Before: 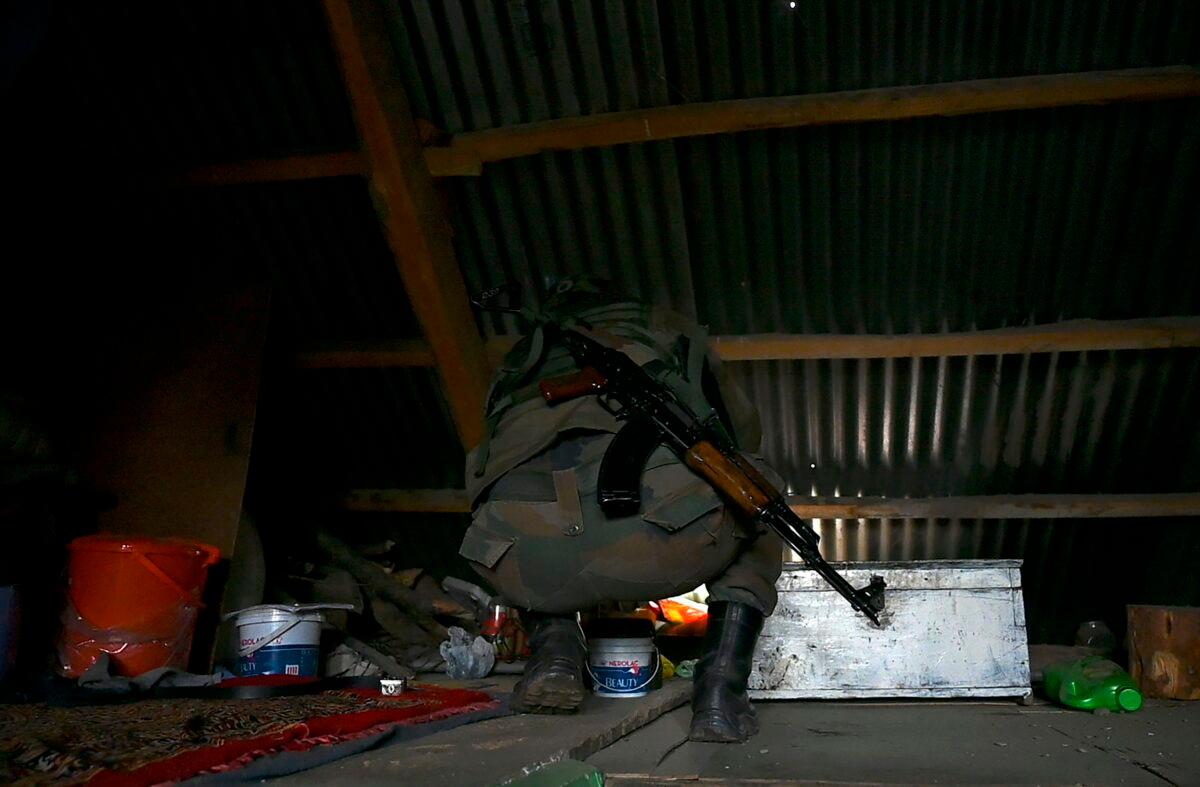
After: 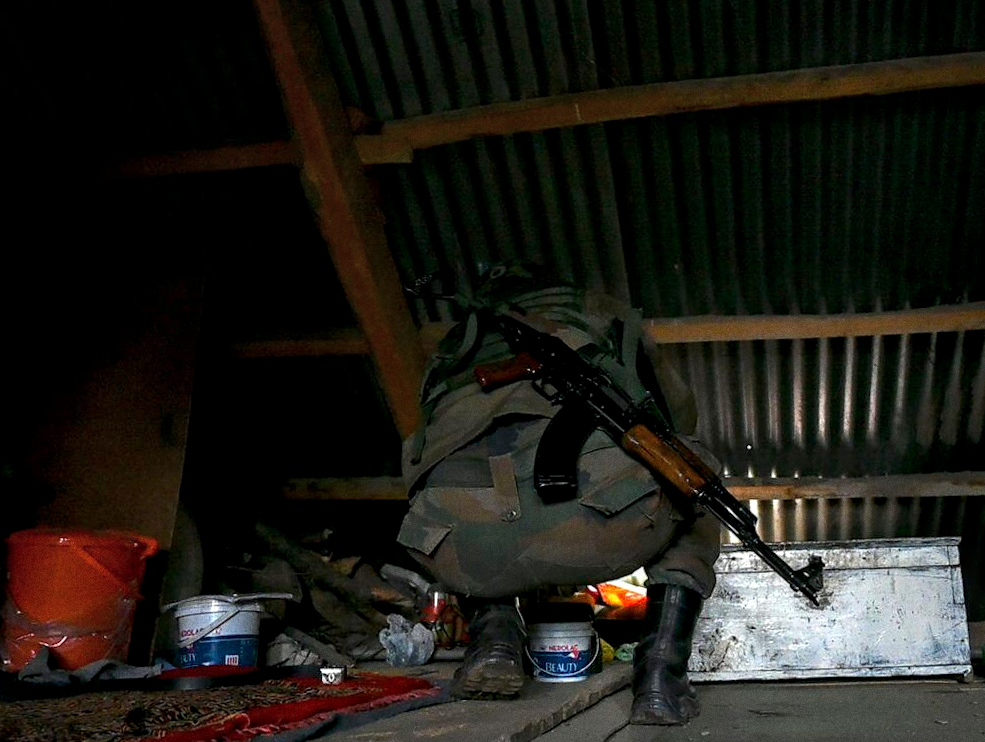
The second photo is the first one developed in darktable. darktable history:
crop and rotate: angle 1°, left 4.281%, top 0.642%, right 11.383%, bottom 2.486%
contrast equalizer: octaves 7, y [[0.6 ×6], [0.55 ×6], [0 ×6], [0 ×6], [0 ×6]], mix 0.3
grain: coarseness 0.09 ISO
local contrast: on, module defaults
